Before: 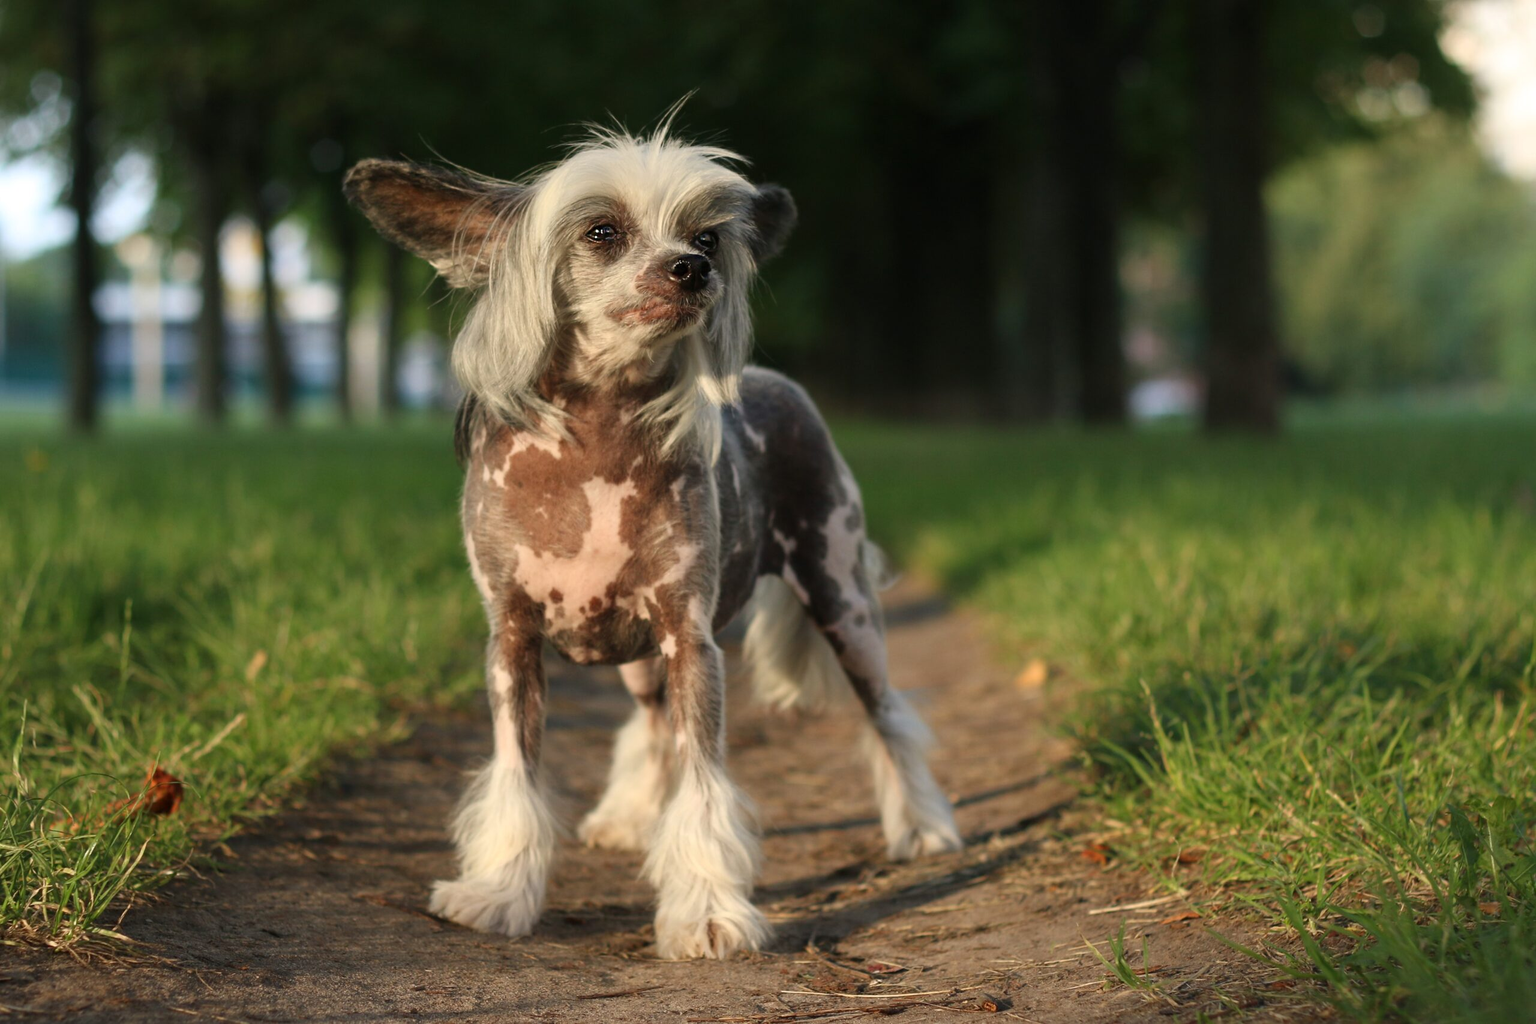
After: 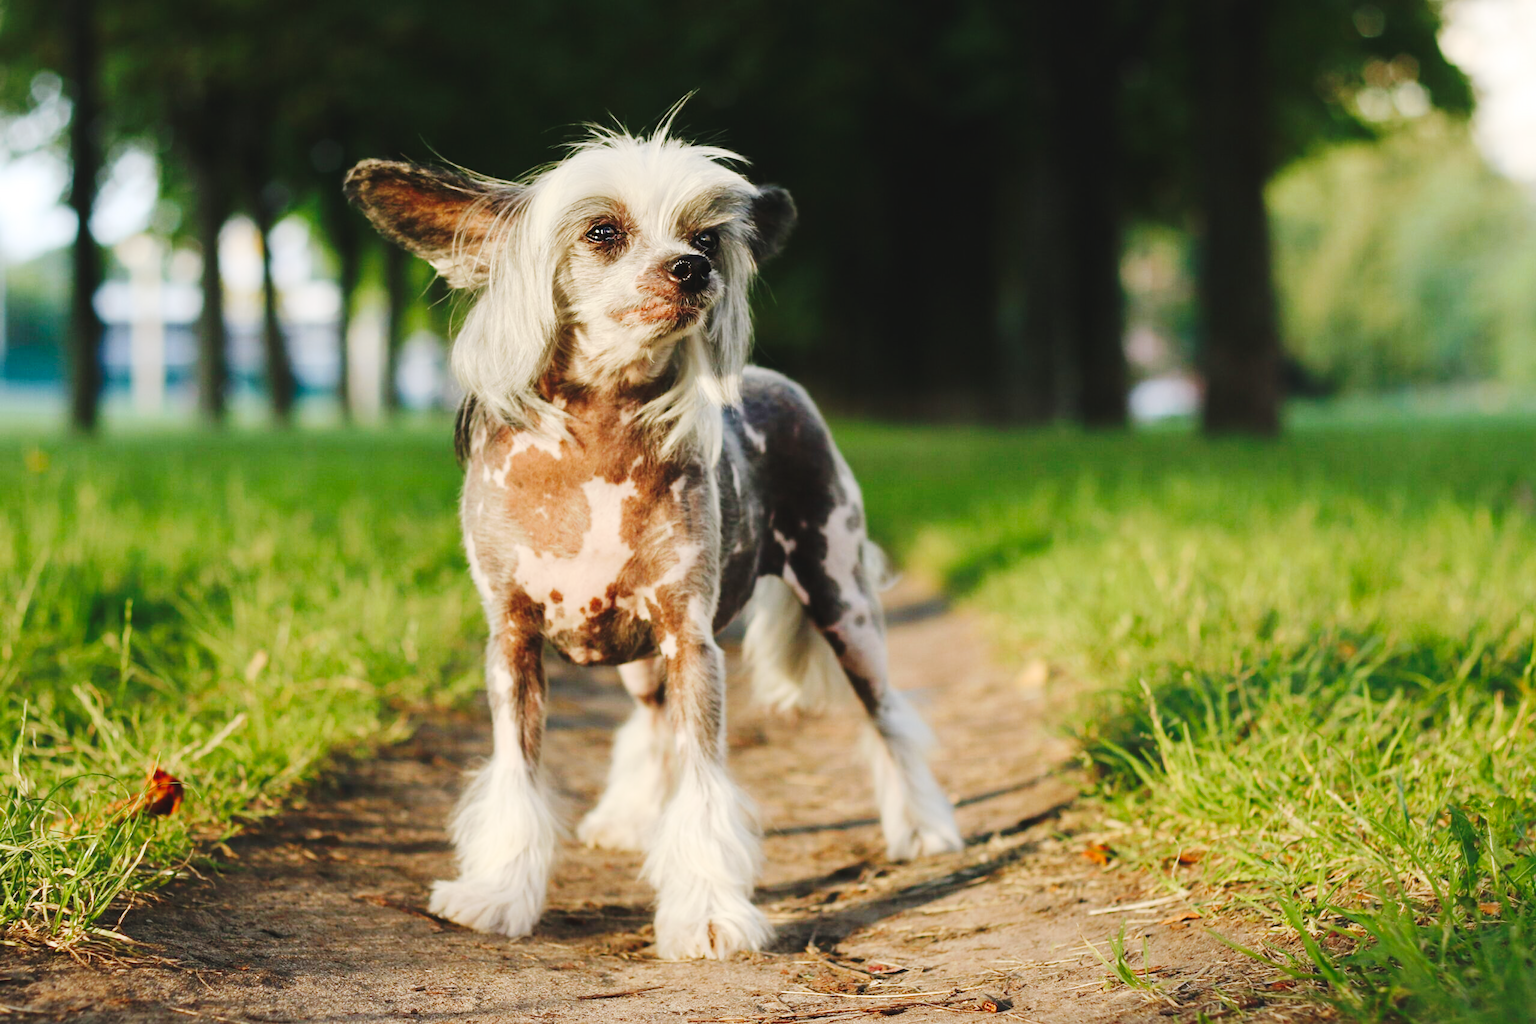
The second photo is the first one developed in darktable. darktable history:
tone curve: curves: ch0 [(0, 0) (0.003, 0.054) (0.011, 0.057) (0.025, 0.056) (0.044, 0.062) (0.069, 0.071) (0.1, 0.088) (0.136, 0.111) (0.177, 0.146) (0.224, 0.19) (0.277, 0.261) (0.335, 0.363) (0.399, 0.458) (0.468, 0.562) (0.543, 0.653) (0.623, 0.725) (0.709, 0.801) (0.801, 0.853) (0.898, 0.915) (1, 1)], preserve colors none
base curve: curves: ch0 [(0, 0) (0.204, 0.334) (0.55, 0.733) (1, 1)], preserve colors none
